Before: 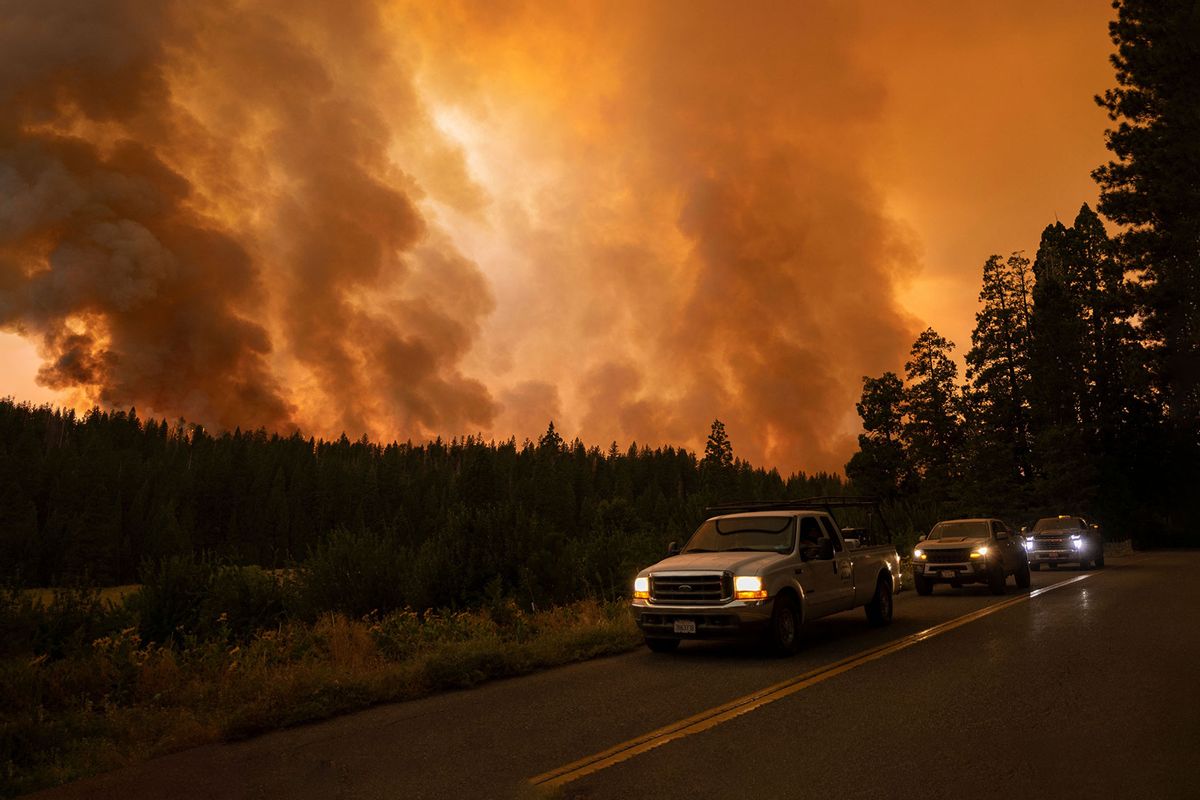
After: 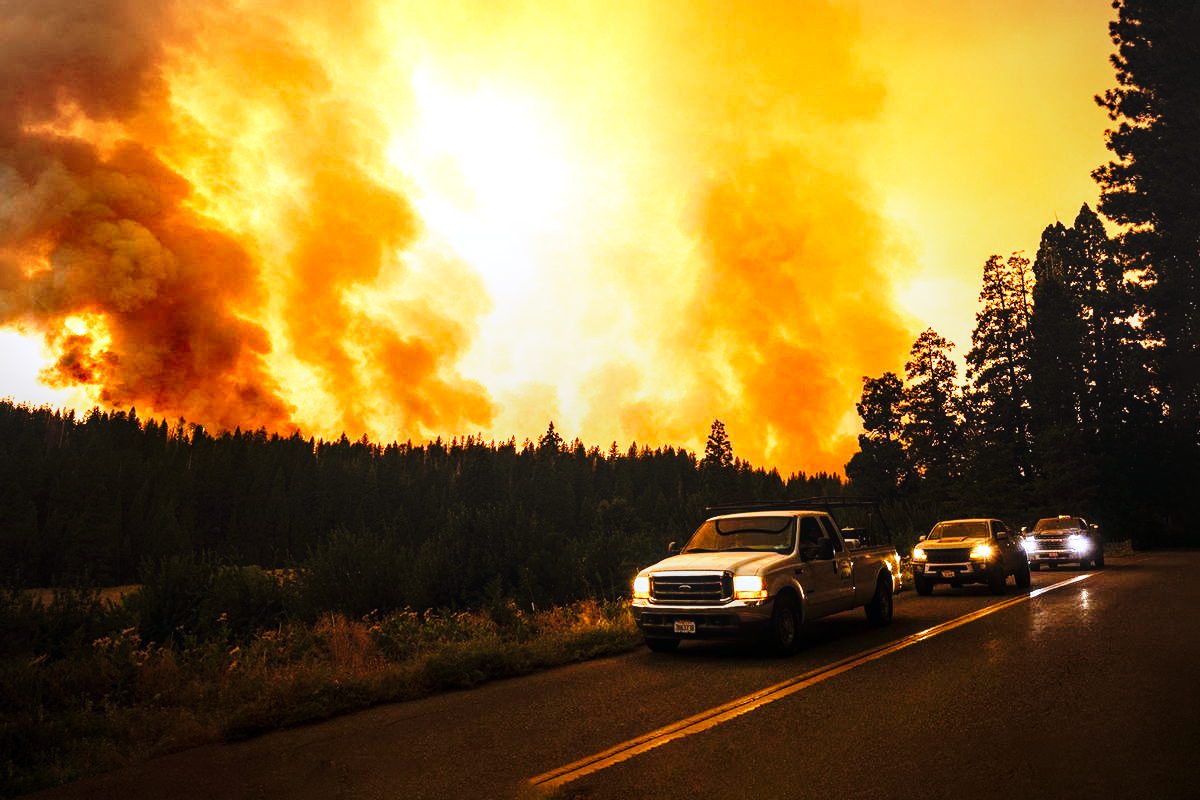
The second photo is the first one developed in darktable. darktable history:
tone equalizer: -8 EV -1.11 EV, -7 EV -0.984 EV, -6 EV -0.906 EV, -5 EV -0.571 EV, -3 EV 0.563 EV, -2 EV 0.86 EV, -1 EV 1.01 EV, +0 EV 1.06 EV
color correction: highlights a* -0.139, highlights b* -5.56, shadows a* -0.149, shadows b* -0.11
local contrast: on, module defaults
color balance rgb: perceptual saturation grading › global saturation 20%, perceptual saturation grading › highlights -24.764%, perceptual saturation grading › shadows 24.169%, perceptual brilliance grading › global brilliance 10.298%, perceptual brilliance grading › shadows 14.78%
base curve: curves: ch0 [(0, 0) (0.026, 0.03) (0.109, 0.232) (0.351, 0.748) (0.669, 0.968) (1, 1)], preserve colors none
vignetting: fall-off start 85.94%, fall-off radius 80.64%, width/height ratio 1.215
